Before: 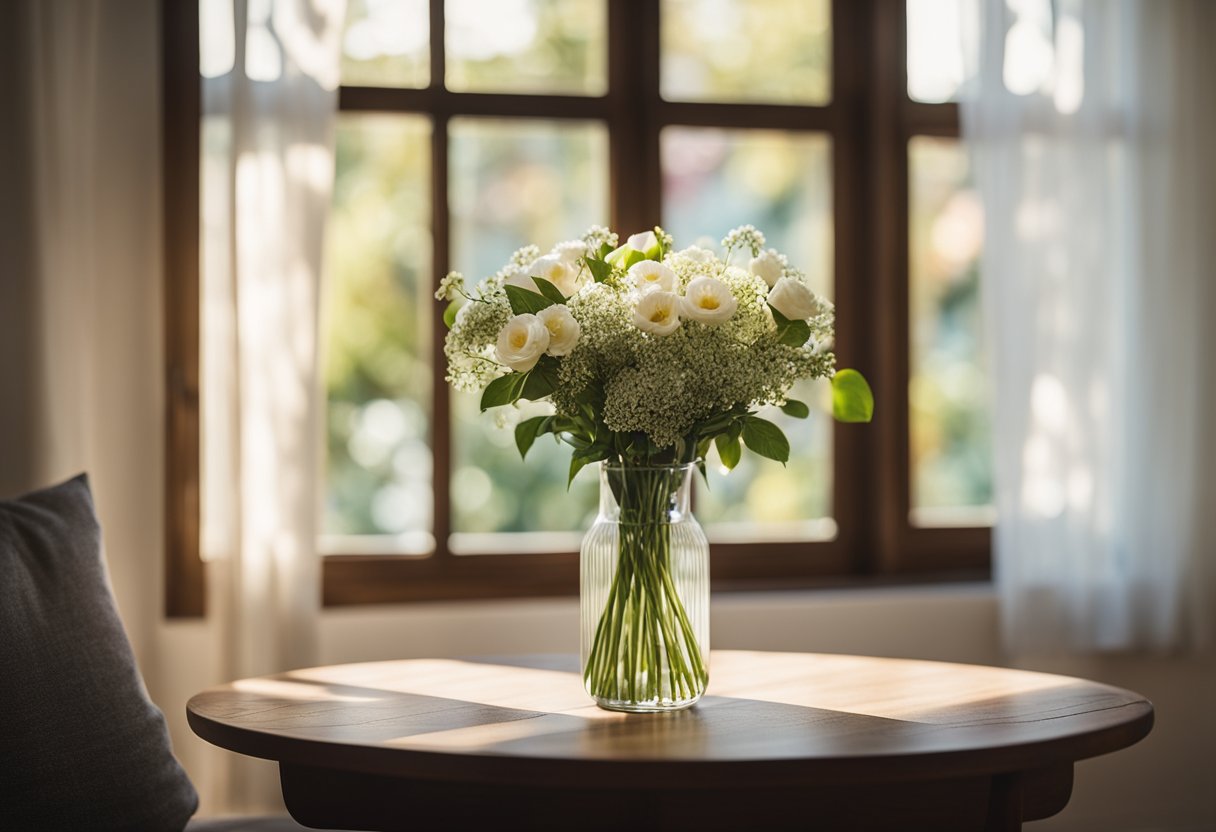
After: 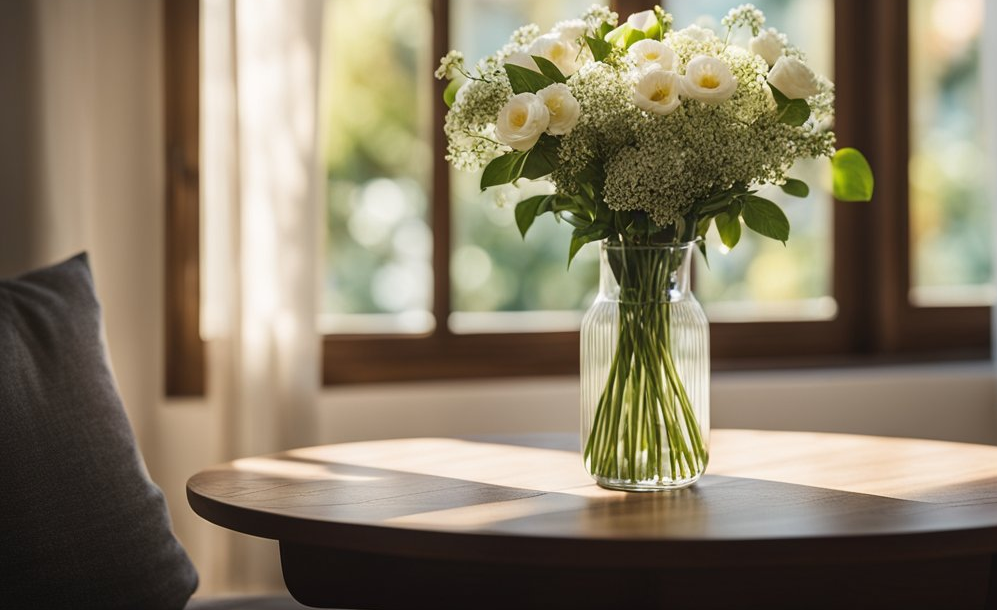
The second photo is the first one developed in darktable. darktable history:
crop: top 26.625%, right 17.947%
